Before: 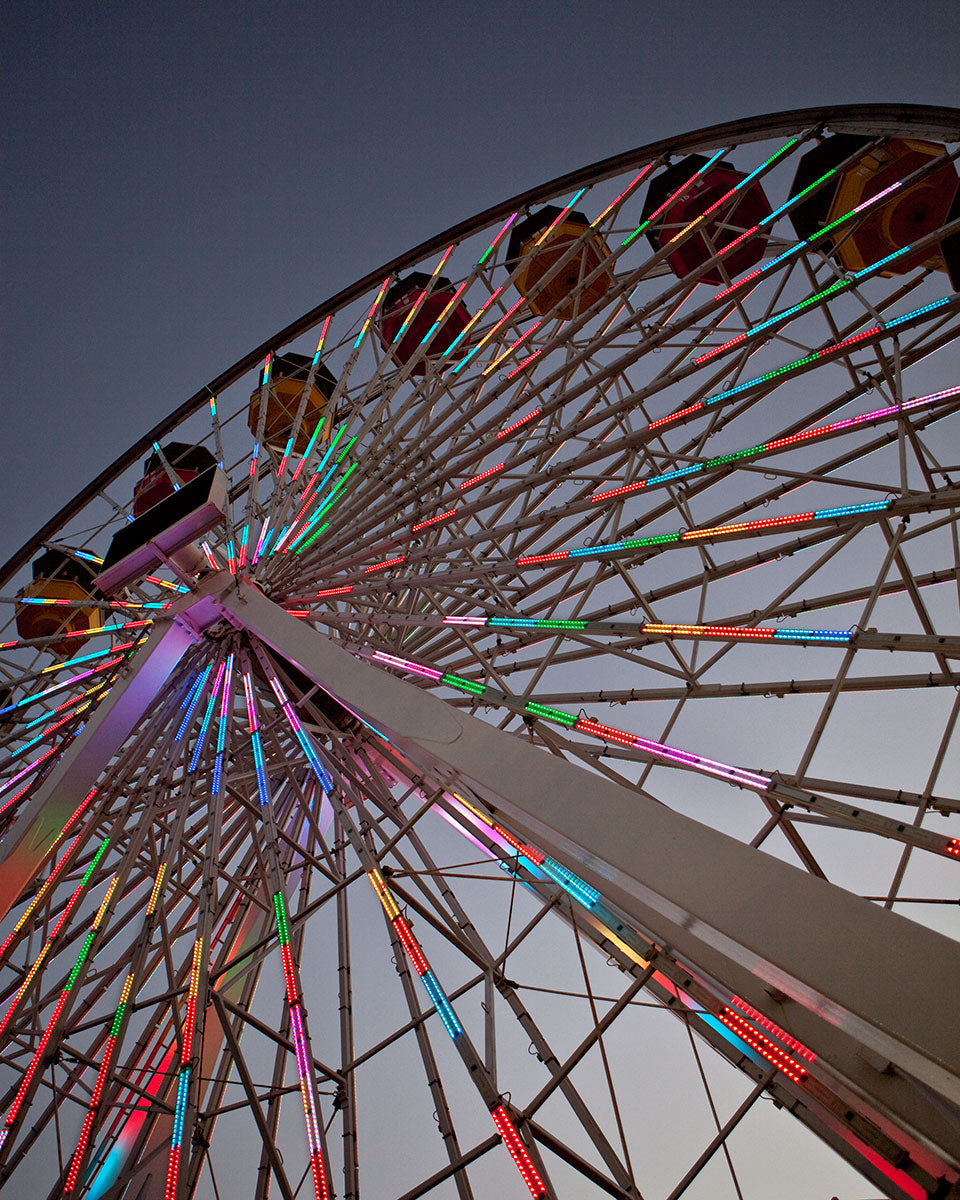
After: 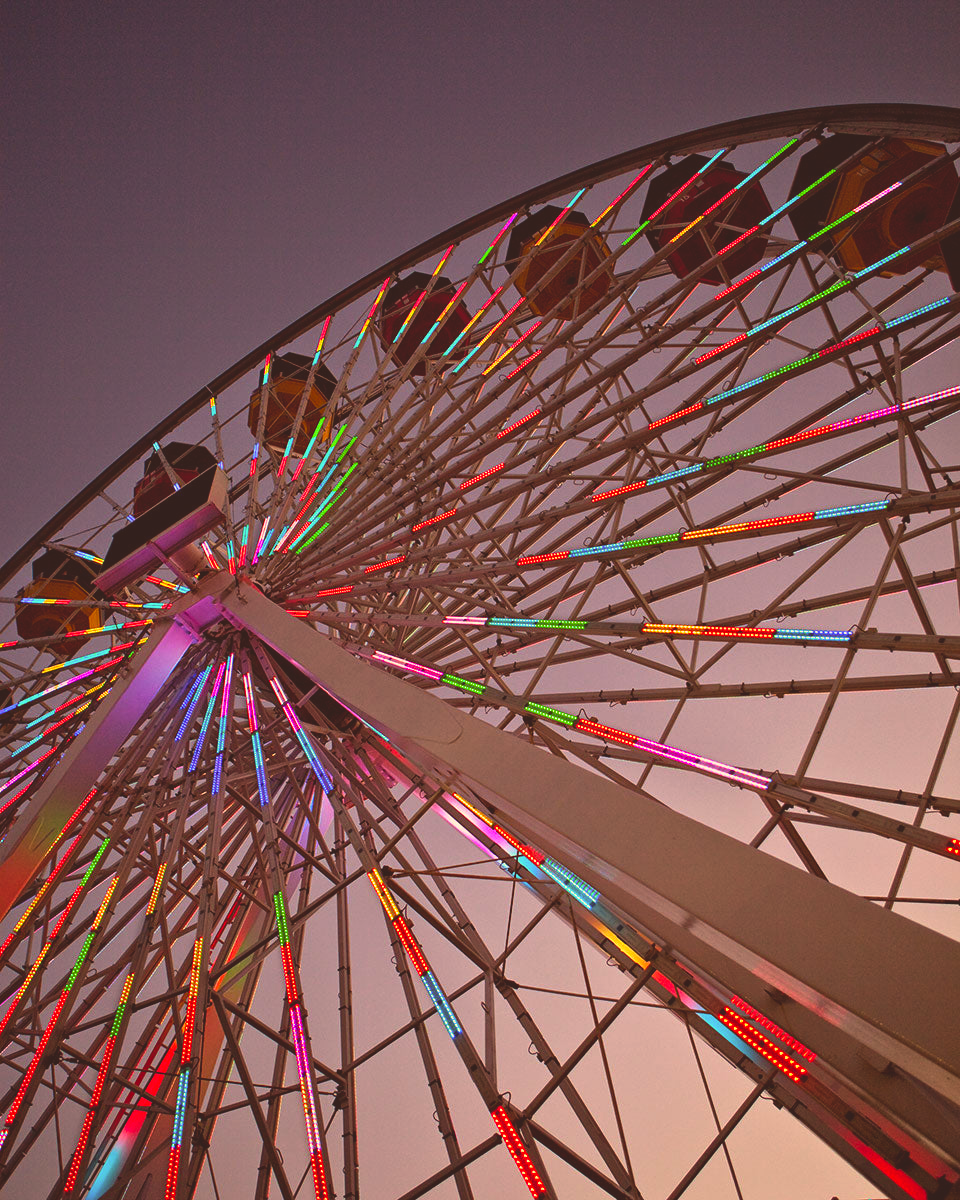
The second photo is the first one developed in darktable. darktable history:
color correction: highlights a* 17.48, highlights b* 18.87
color balance rgb: power › chroma 1.542%, power › hue 25.66°, global offset › luminance 1.974%, linear chroma grading › shadows -8.679%, linear chroma grading › global chroma 9.796%, perceptual saturation grading › global saturation 0.414%, global vibrance 34.724%
